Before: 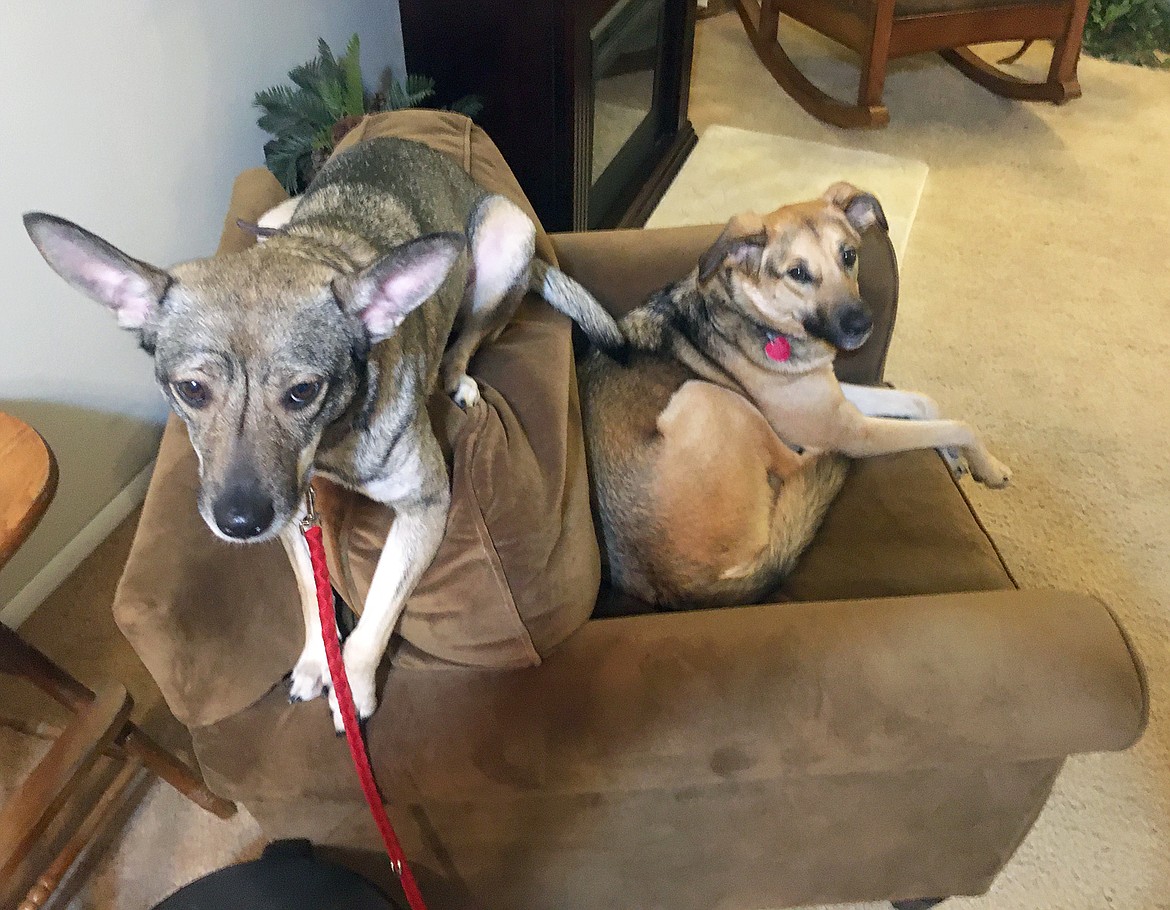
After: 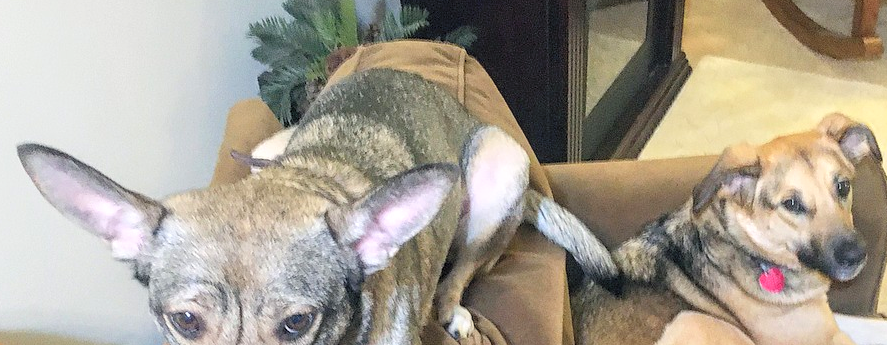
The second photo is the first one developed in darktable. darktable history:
local contrast: on, module defaults
contrast brightness saturation: contrast 0.097, brightness 0.291, saturation 0.147
crop: left 0.529%, top 7.626%, right 23.598%, bottom 54.46%
